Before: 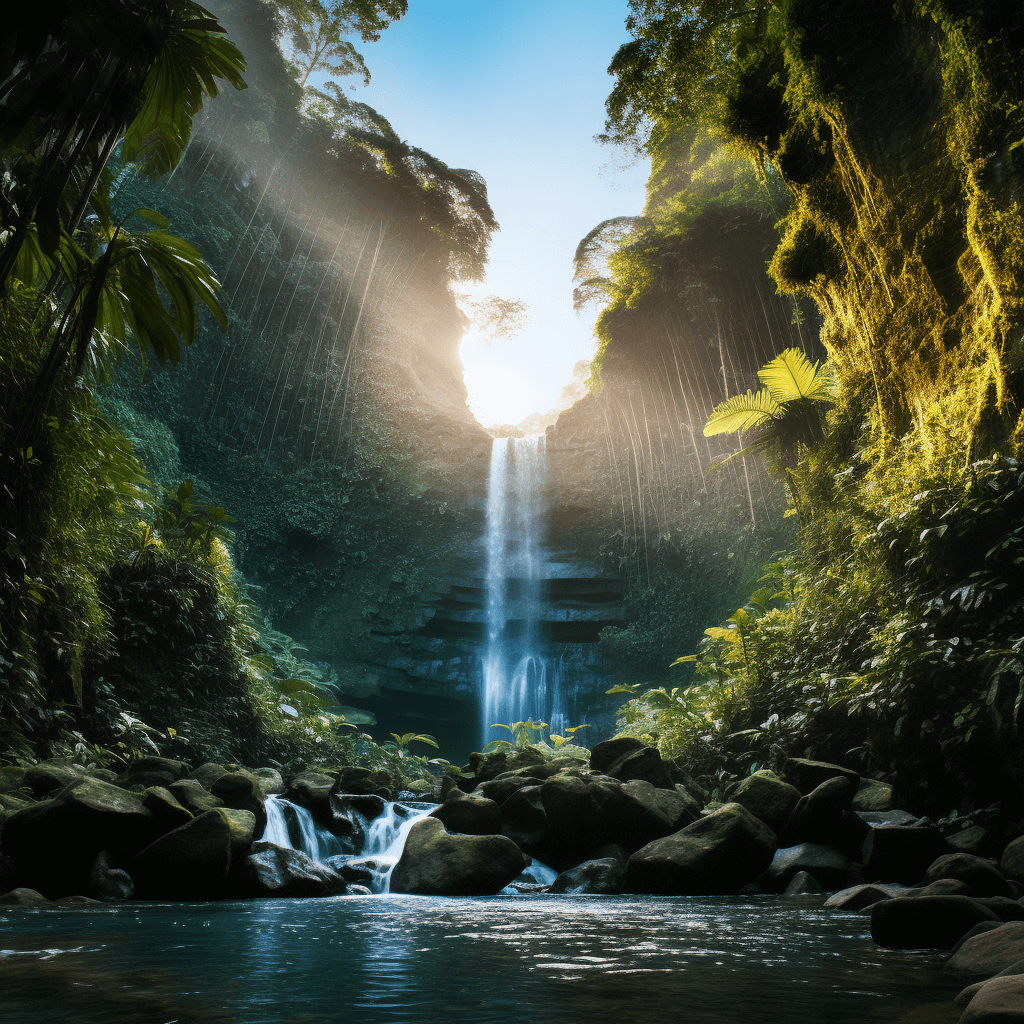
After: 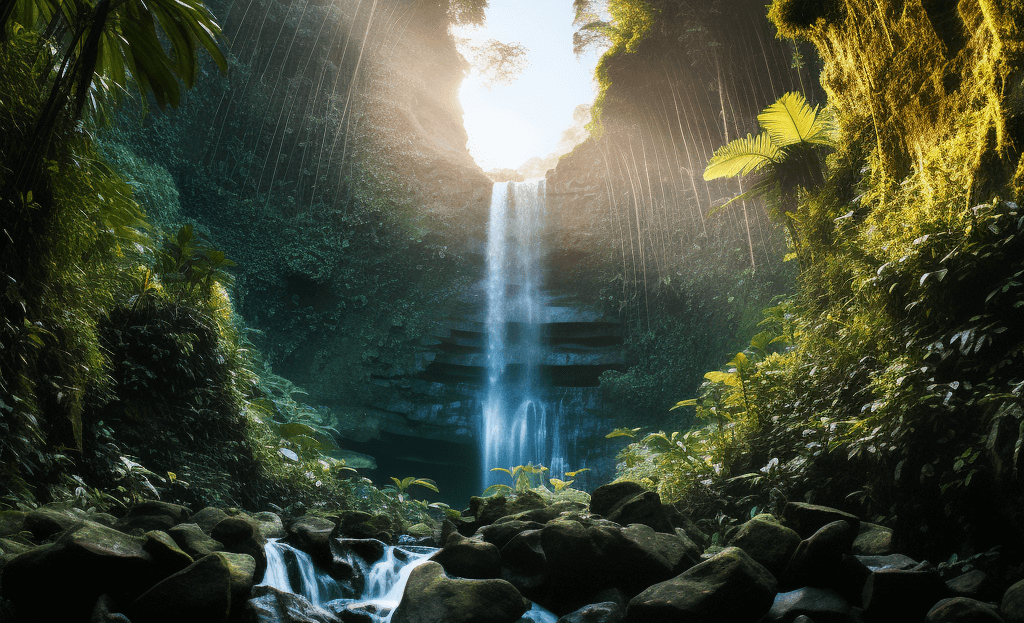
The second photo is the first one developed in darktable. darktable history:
crop and rotate: top 25.058%, bottom 14.019%
